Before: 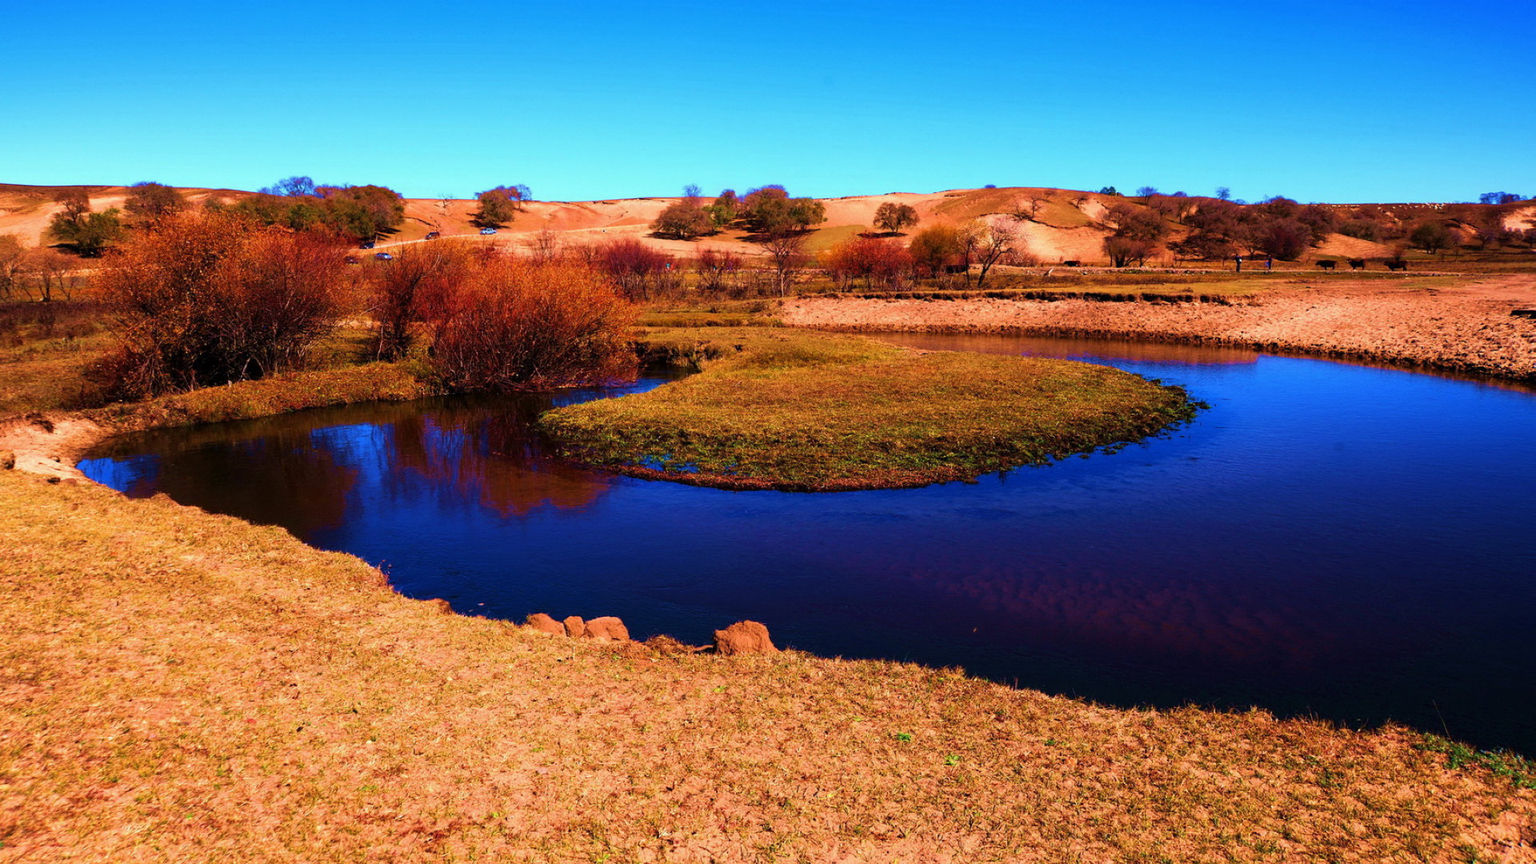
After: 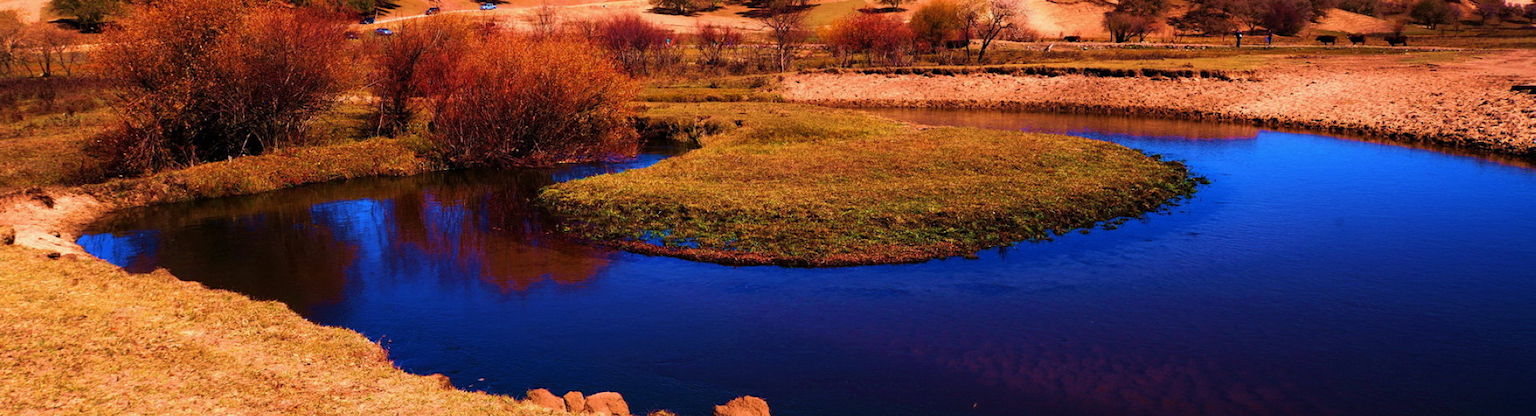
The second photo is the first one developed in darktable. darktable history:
crop and rotate: top 26.035%, bottom 25.664%
